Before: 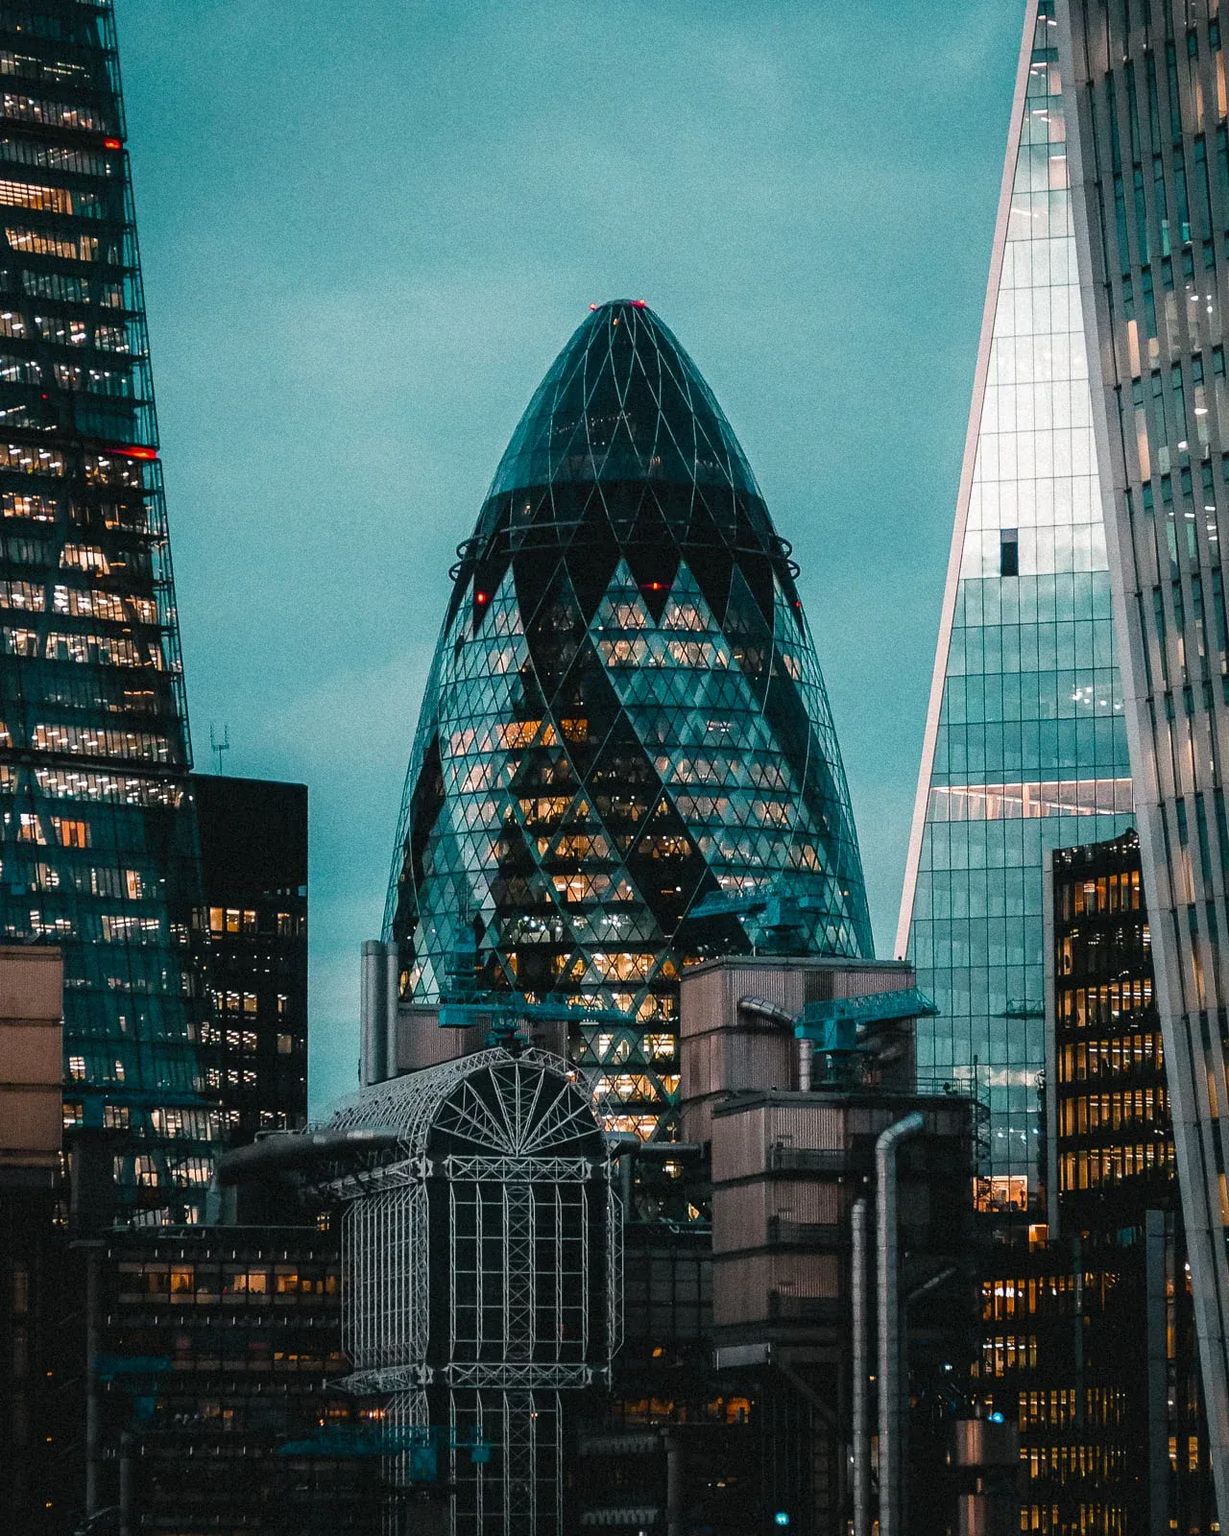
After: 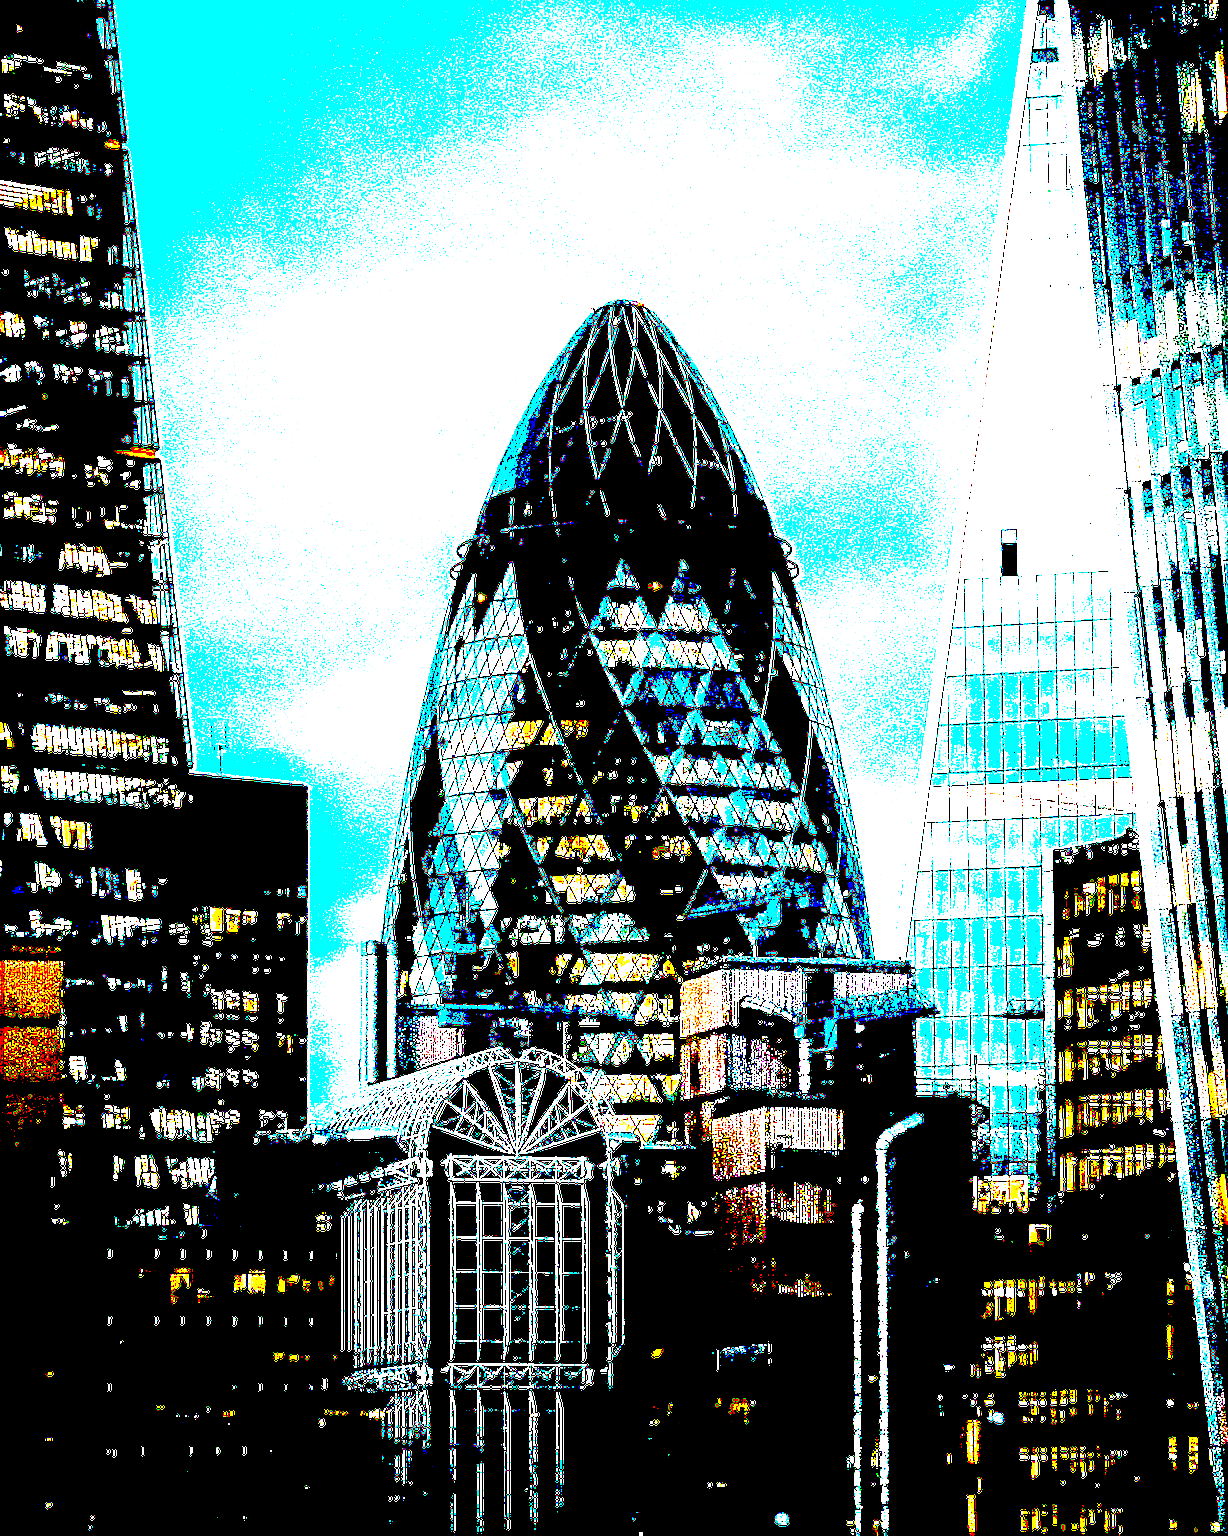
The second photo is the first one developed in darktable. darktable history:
exposure: black level correction 0.1, exposure 3 EV, compensate highlight preservation false
sharpen: on, module defaults
